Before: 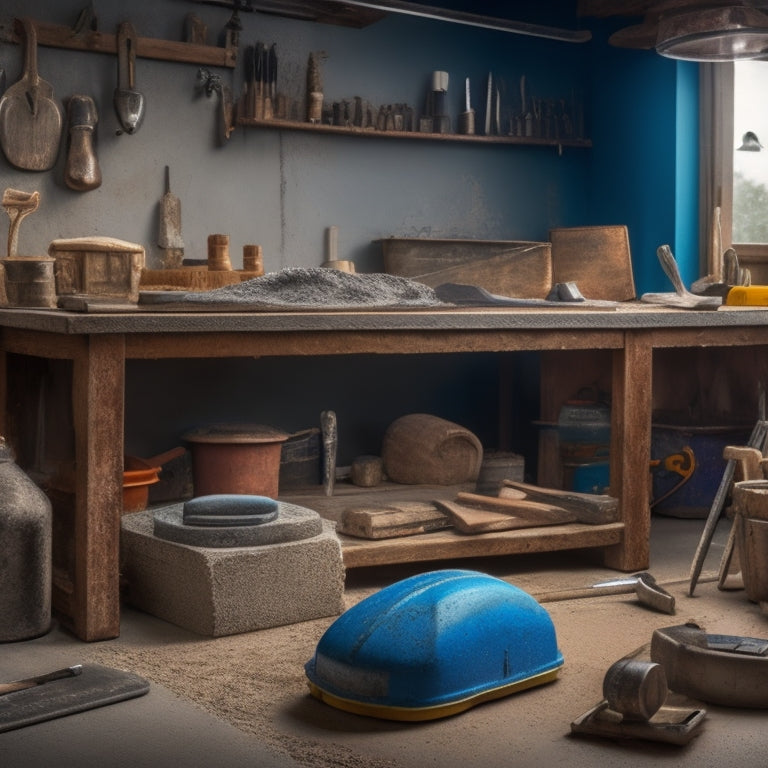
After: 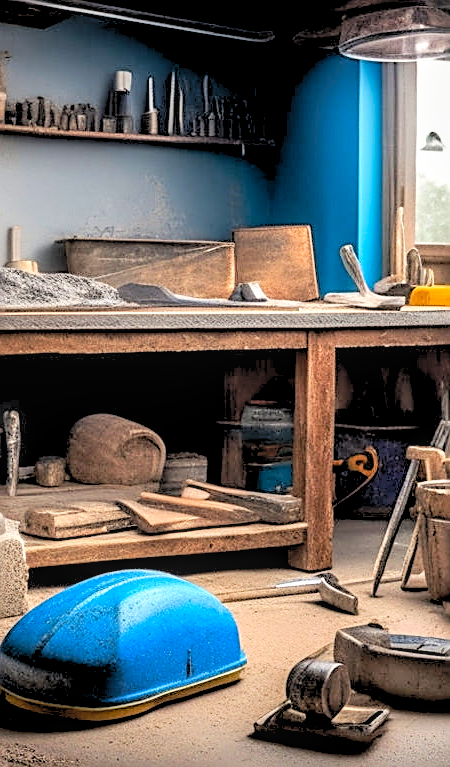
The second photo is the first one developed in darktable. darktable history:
tone curve: curves: ch0 [(0, 0) (0.003, 0.032) (0.011, 0.036) (0.025, 0.049) (0.044, 0.075) (0.069, 0.112) (0.1, 0.151) (0.136, 0.197) (0.177, 0.241) (0.224, 0.295) (0.277, 0.355) (0.335, 0.429) (0.399, 0.512) (0.468, 0.607) (0.543, 0.702) (0.623, 0.796) (0.709, 0.903) (0.801, 0.987) (0.898, 0.997) (1, 1)], preserve colors none
local contrast: on, module defaults
levels: levels [0.093, 0.434, 0.988]
sharpen: amount 0.891
crop: left 41.316%
exposure: black level correction 0, exposure 0 EV, compensate highlight preservation false
filmic rgb: black relative exposure -7.71 EV, white relative exposure 4.45 EV, hardness 3.76, latitude 38.92%, contrast 0.977, highlights saturation mix 9.53%, shadows ↔ highlights balance 4.12%, preserve chrominance max RGB, color science v6 (2022), contrast in shadows safe, contrast in highlights safe
